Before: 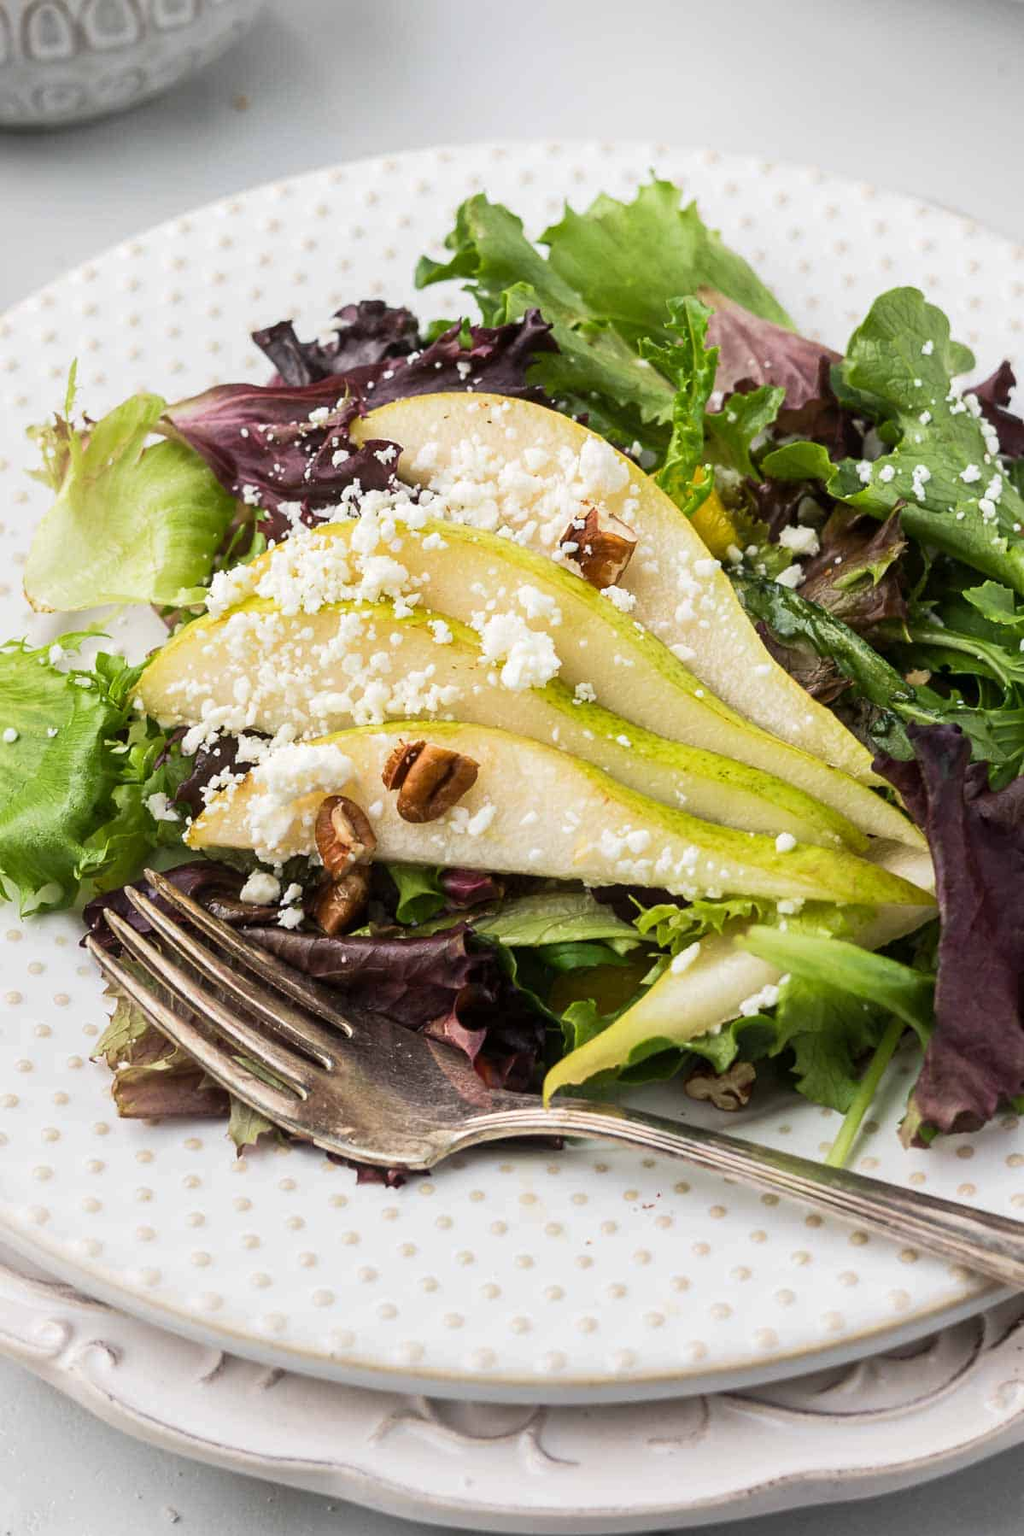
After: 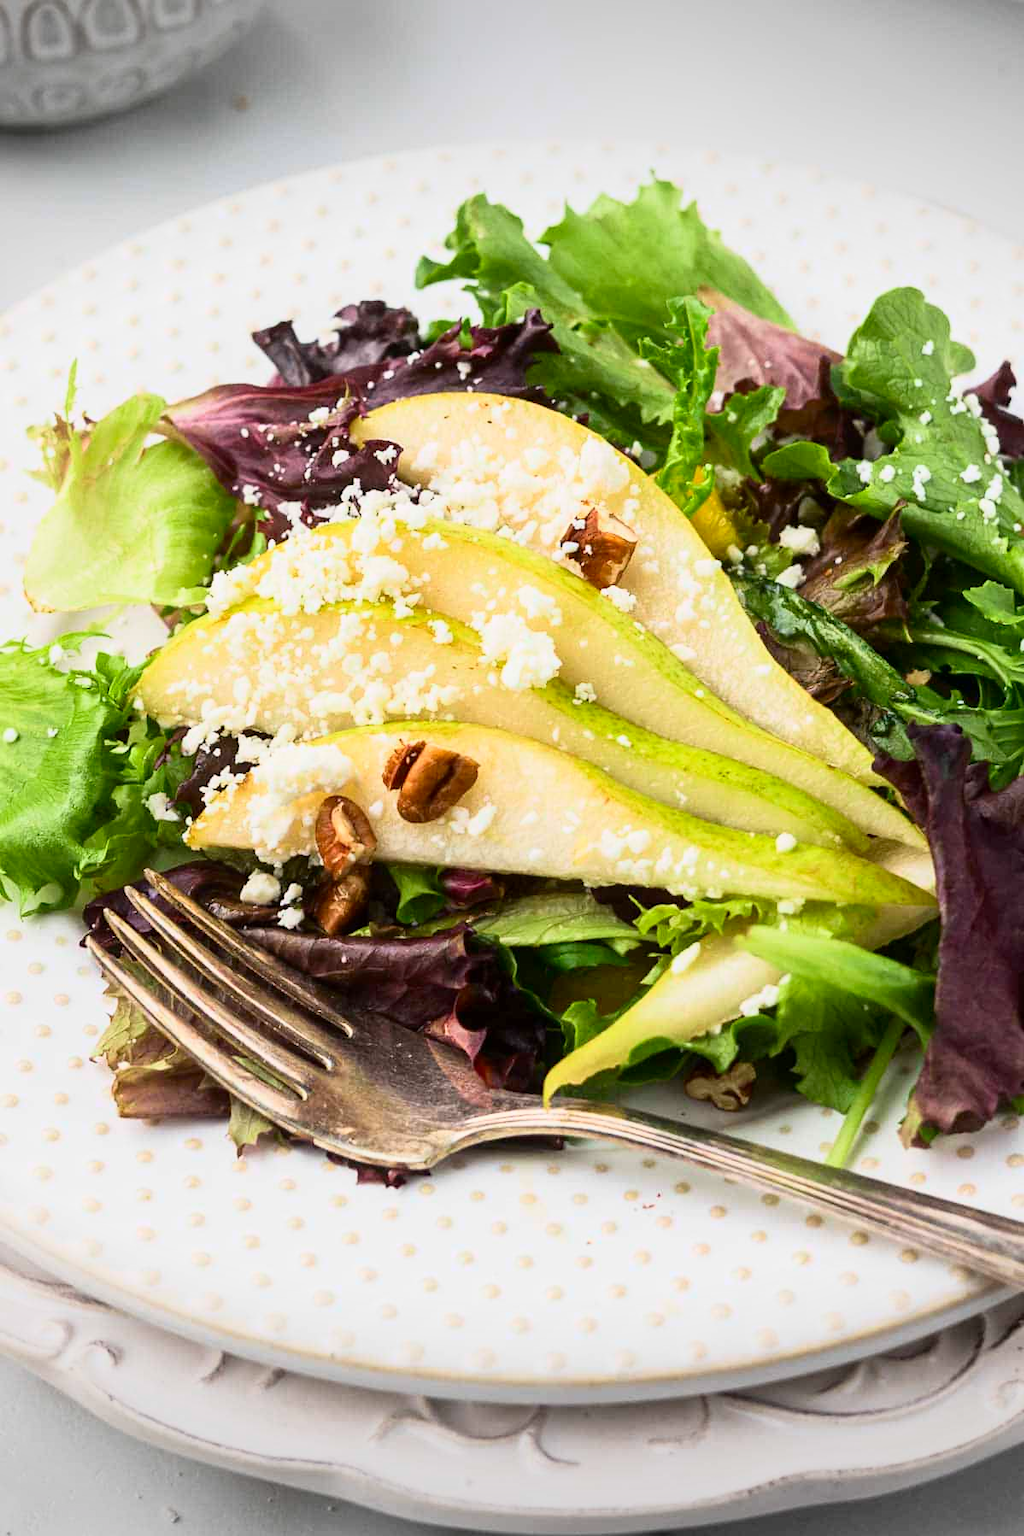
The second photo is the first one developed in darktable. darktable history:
vignetting: fall-off start 100%, brightness -0.282, width/height ratio 1.31
tone curve: curves: ch0 [(0, 0) (0.091, 0.077) (0.517, 0.574) (0.745, 0.82) (0.844, 0.908) (0.909, 0.942) (1, 0.973)]; ch1 [(0, 0) (0.437, 0.404) (0.5, 0.5) (0.534, 0.546) (0.58, 0.603) (0.616, 0.649) (1, 1)]; ch2 [(0, 0) (0.442, 0.415) (0.5, 0.5) (0.535, 0.547) (0.585, 0.62) (1, 1)], color space Lab, independent channels, preserve colors none
